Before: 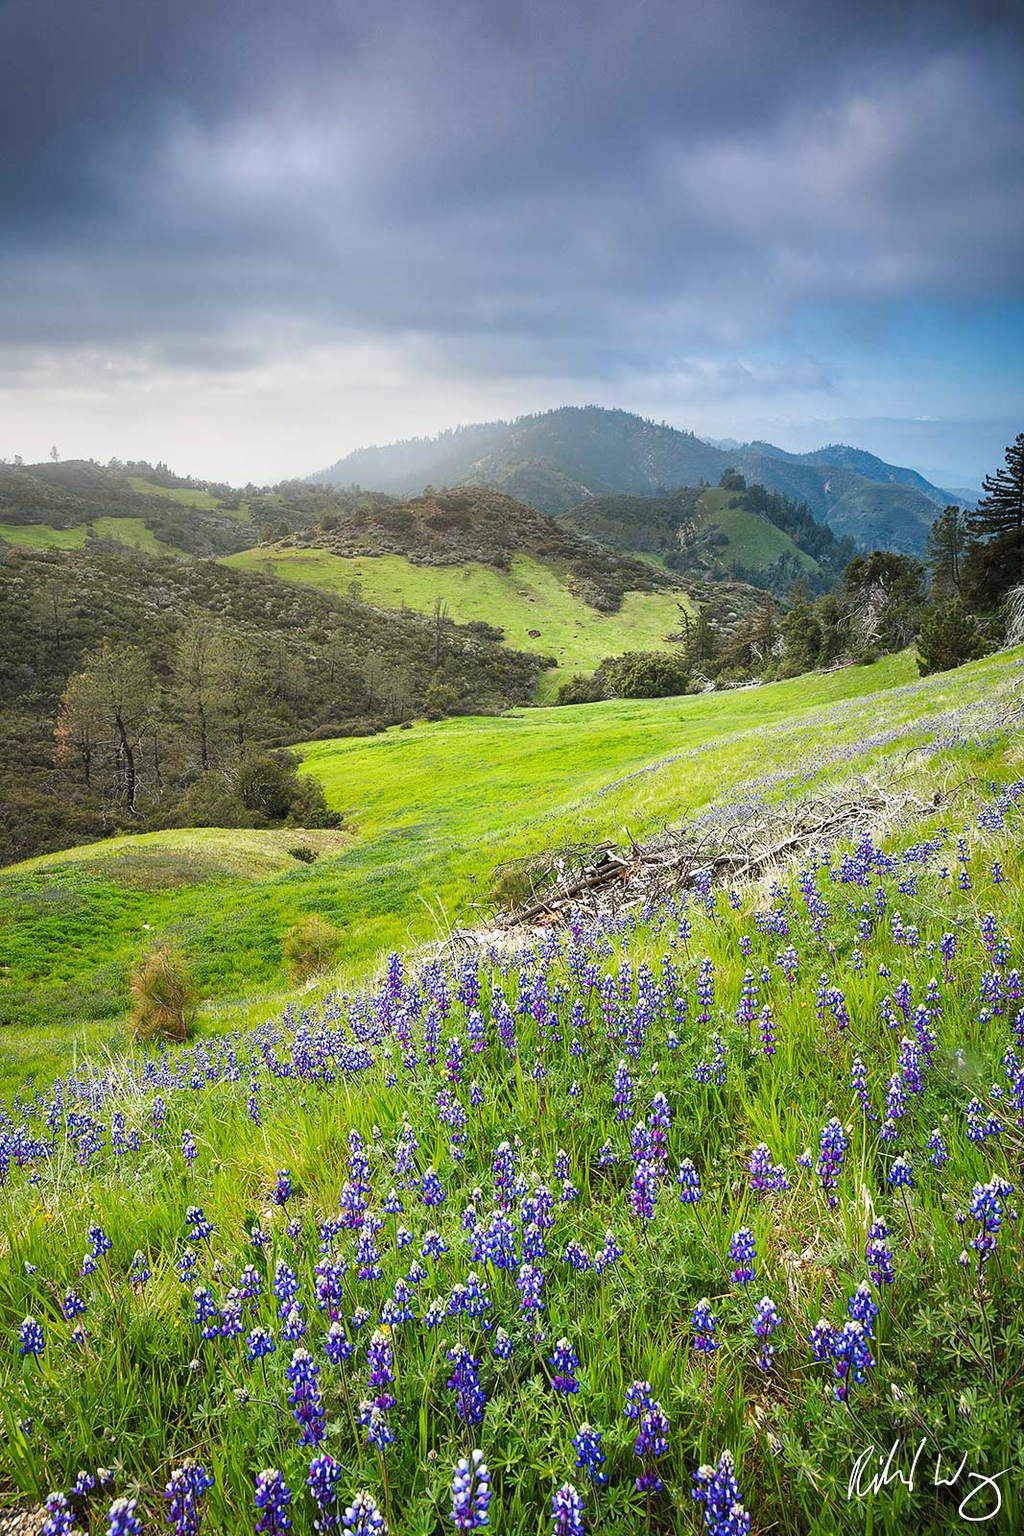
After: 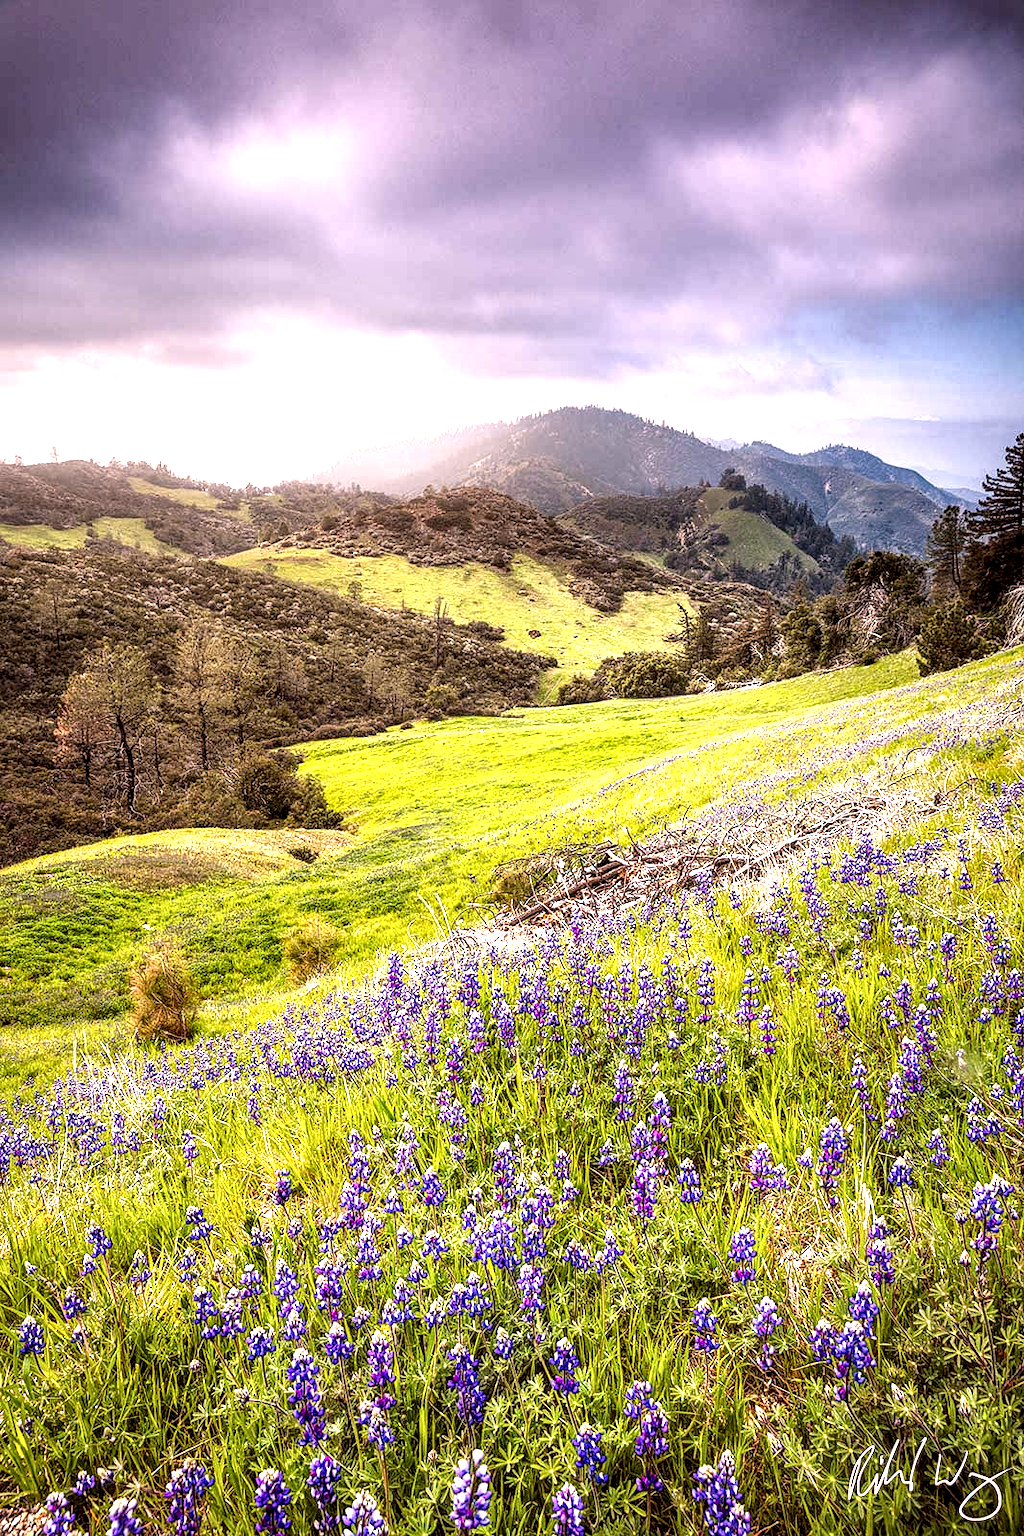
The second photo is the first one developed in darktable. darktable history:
exposure: black level correction 0, exposure 0.5 EV, compensate highlight preservation false
rgb levels: mode RGB, independent channels, levels [[0, 0.474, 1], [0, 0.5, 1], [0, 0.5, 1]]
color correction: highlights a* 12.23, highlights b* 5.41
local contrast: highlights 20%, detail 197%
